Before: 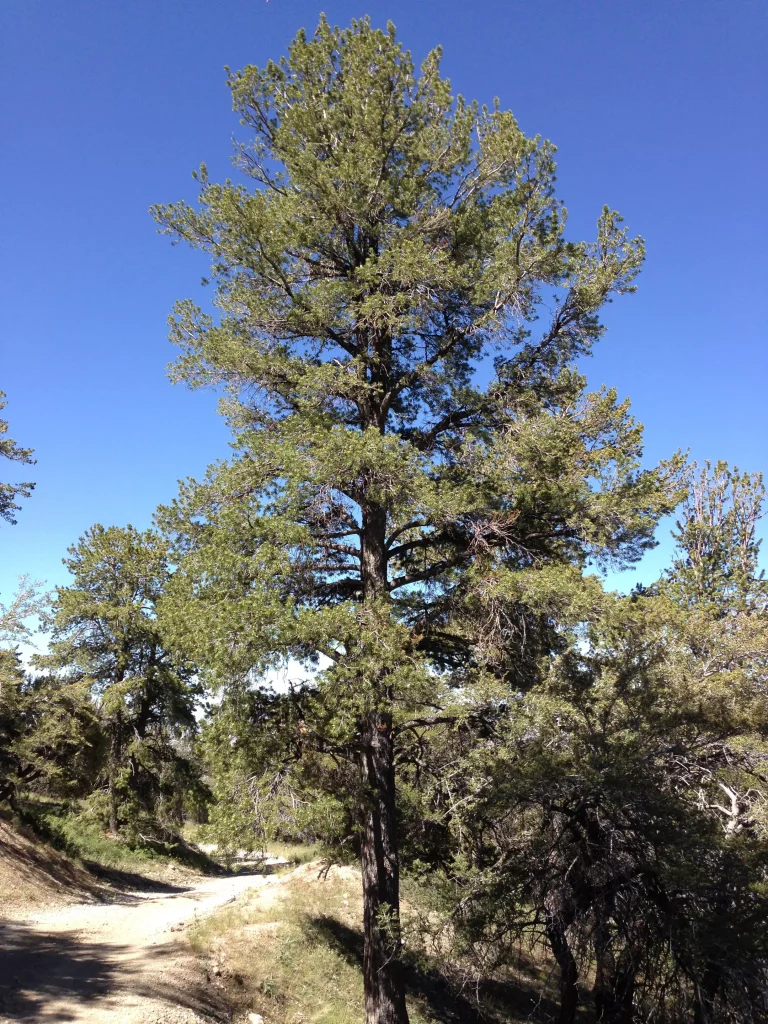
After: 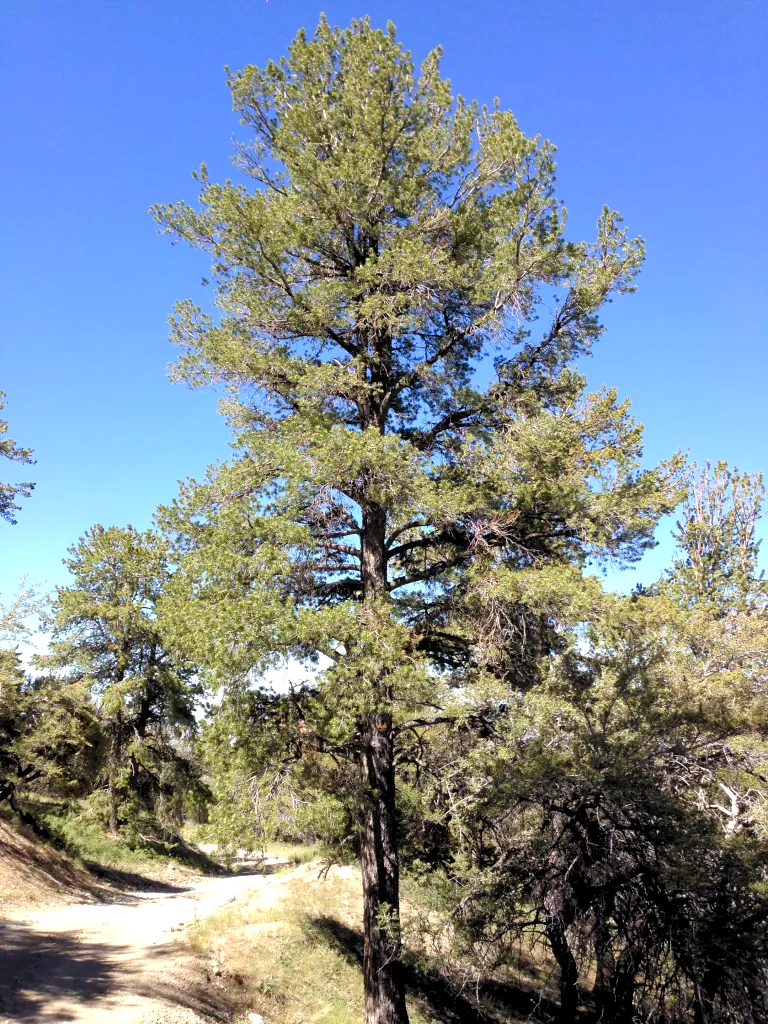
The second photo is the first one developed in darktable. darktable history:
shadows and highlights: radius 337.17, shadows 29.01, soften with gaussian
levels: black 3.83%, white 90.64%, levels [0.044, 0.416, 0.908]
